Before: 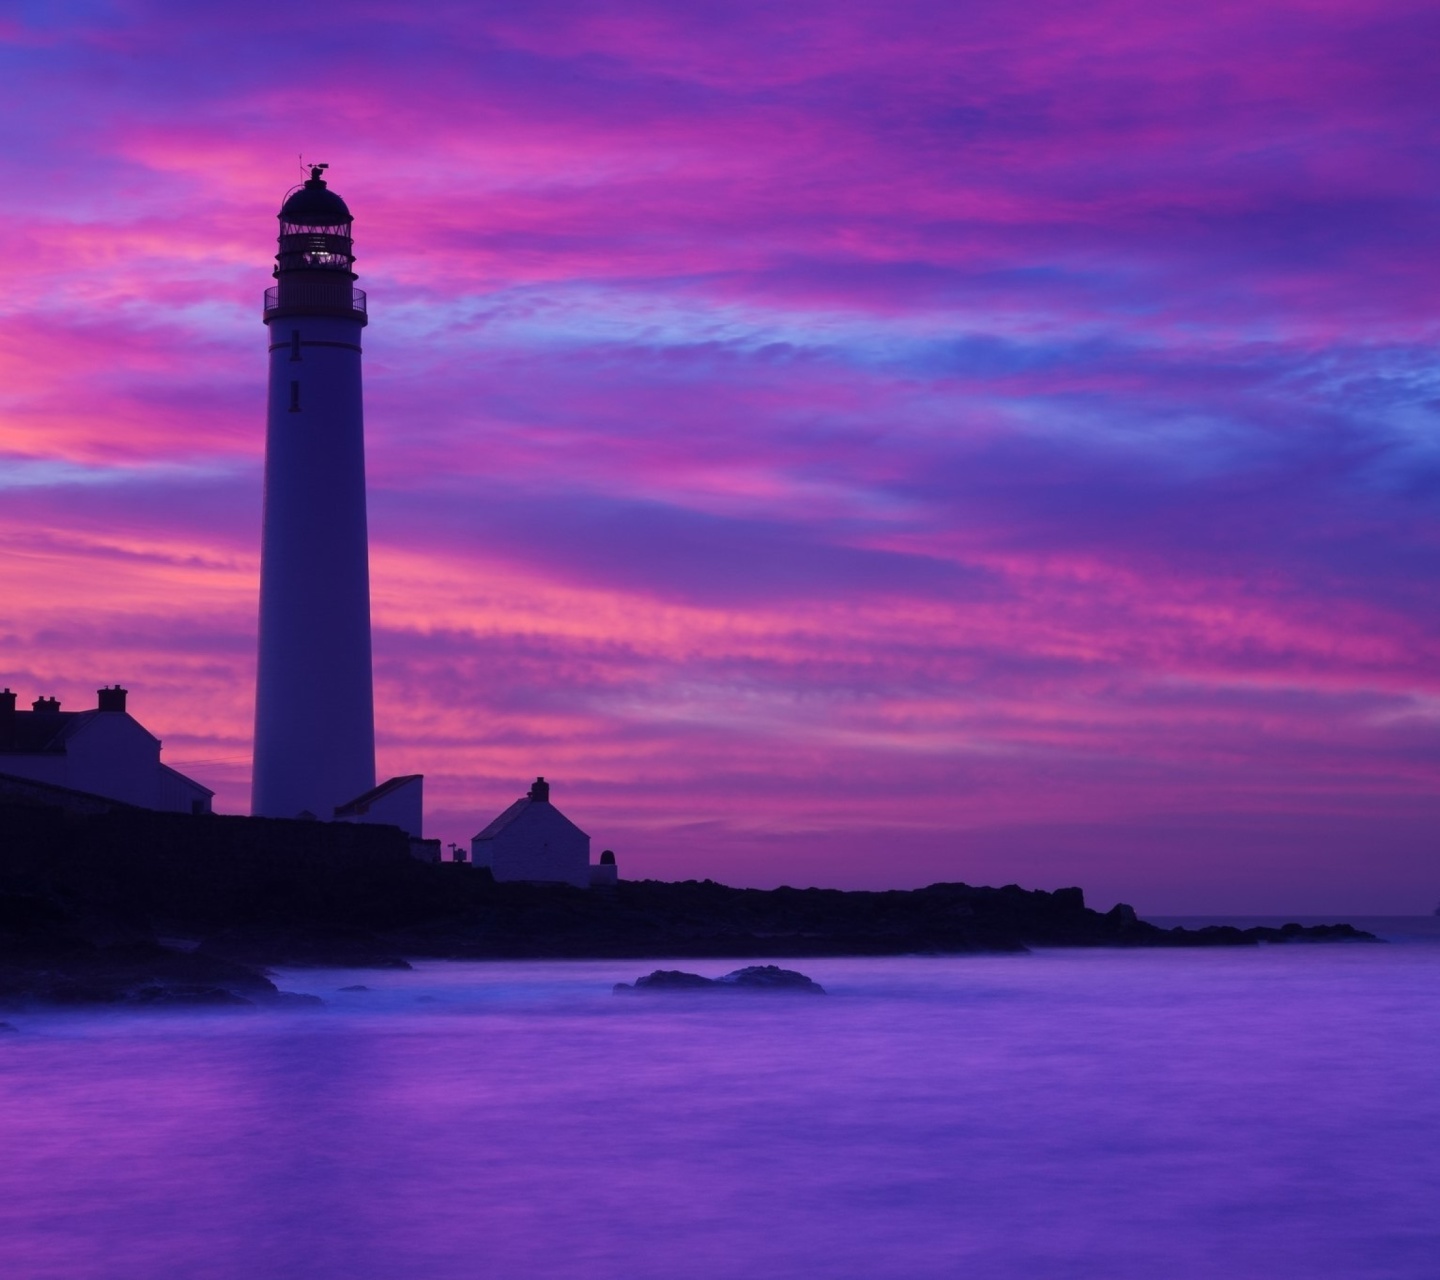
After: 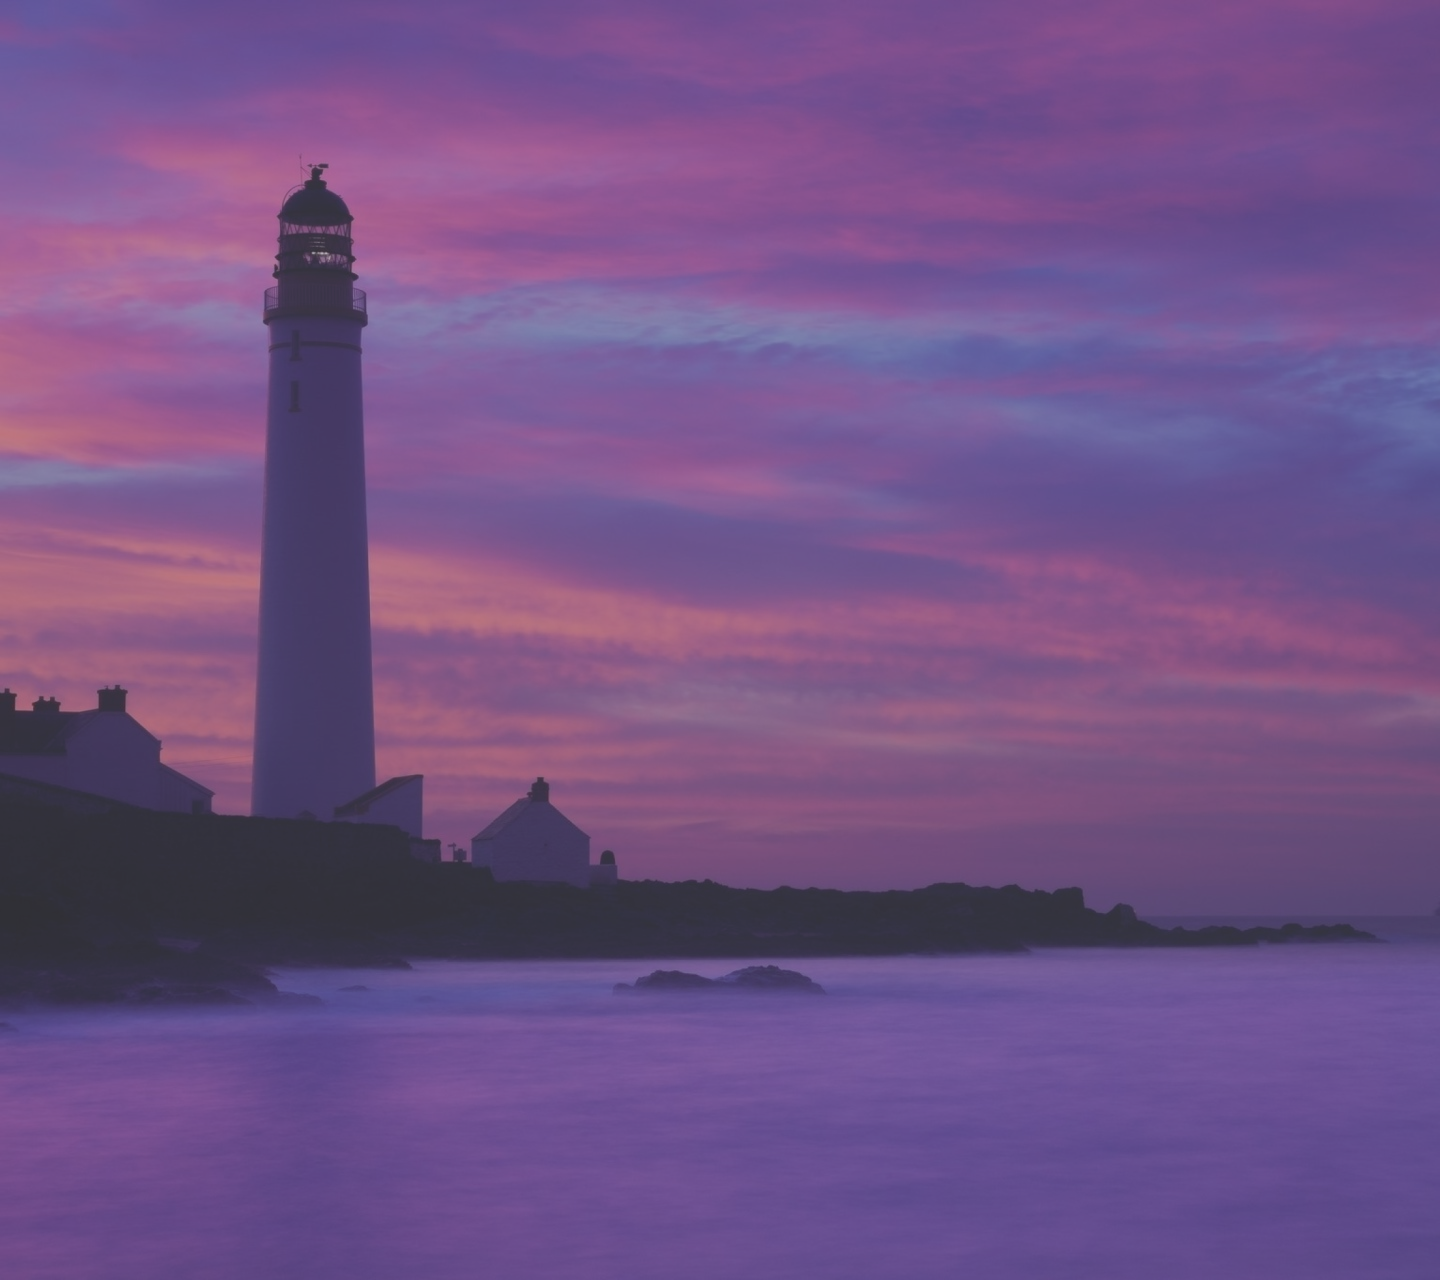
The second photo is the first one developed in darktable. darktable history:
local contrast: detail 70%
contrast brightness saturation: contrast -0.26, saturation -0.43
